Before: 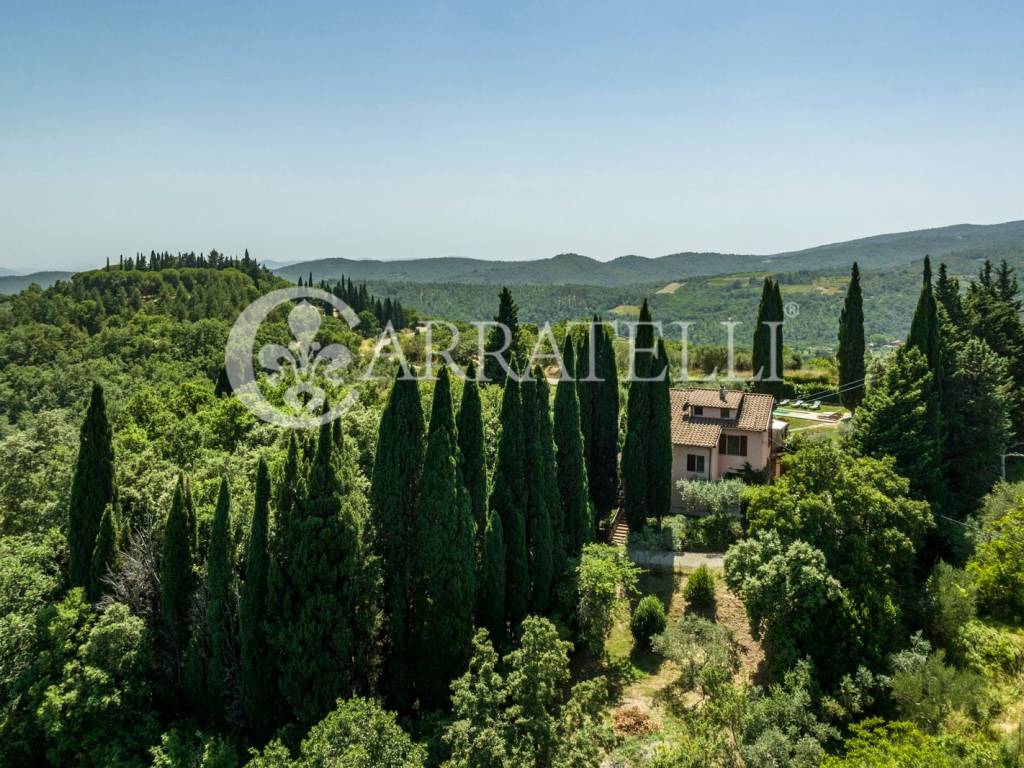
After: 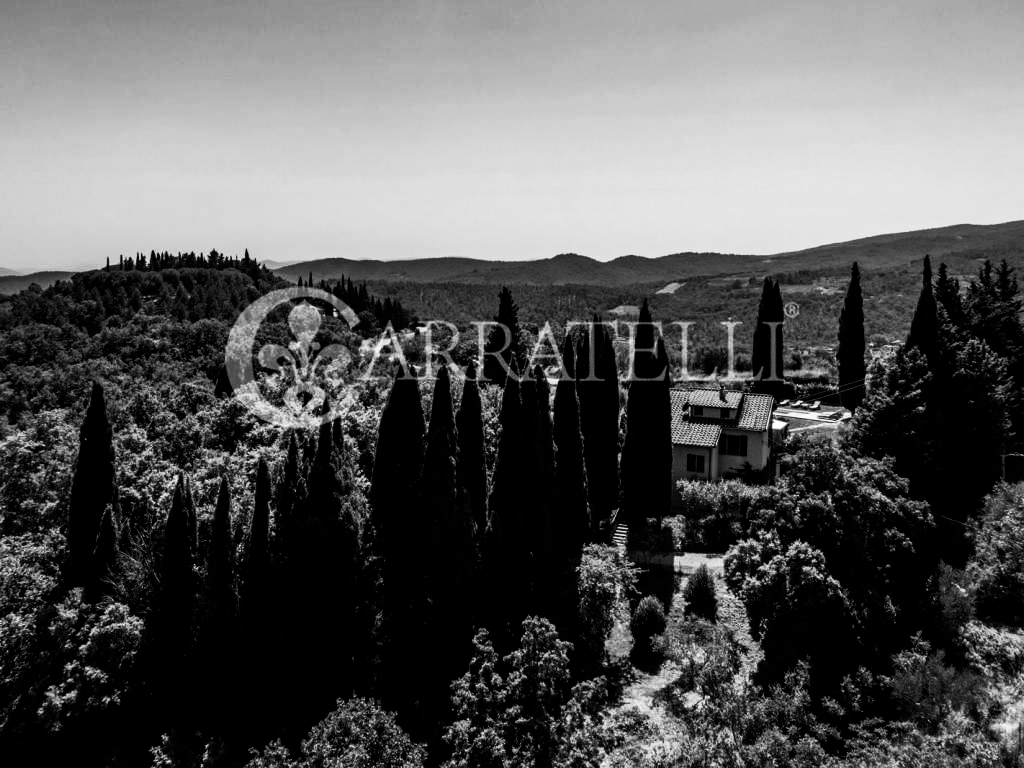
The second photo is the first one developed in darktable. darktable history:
base curve: curves: ch0 [(0, 0) (0.028, 0.03) (0.121, 0.232) (0.46, 0.748) (0.859, 0.968) (1, 1)], preserve colors none
contrast brightness saturation: contrast 0.02, brightness -1, saturation -1
